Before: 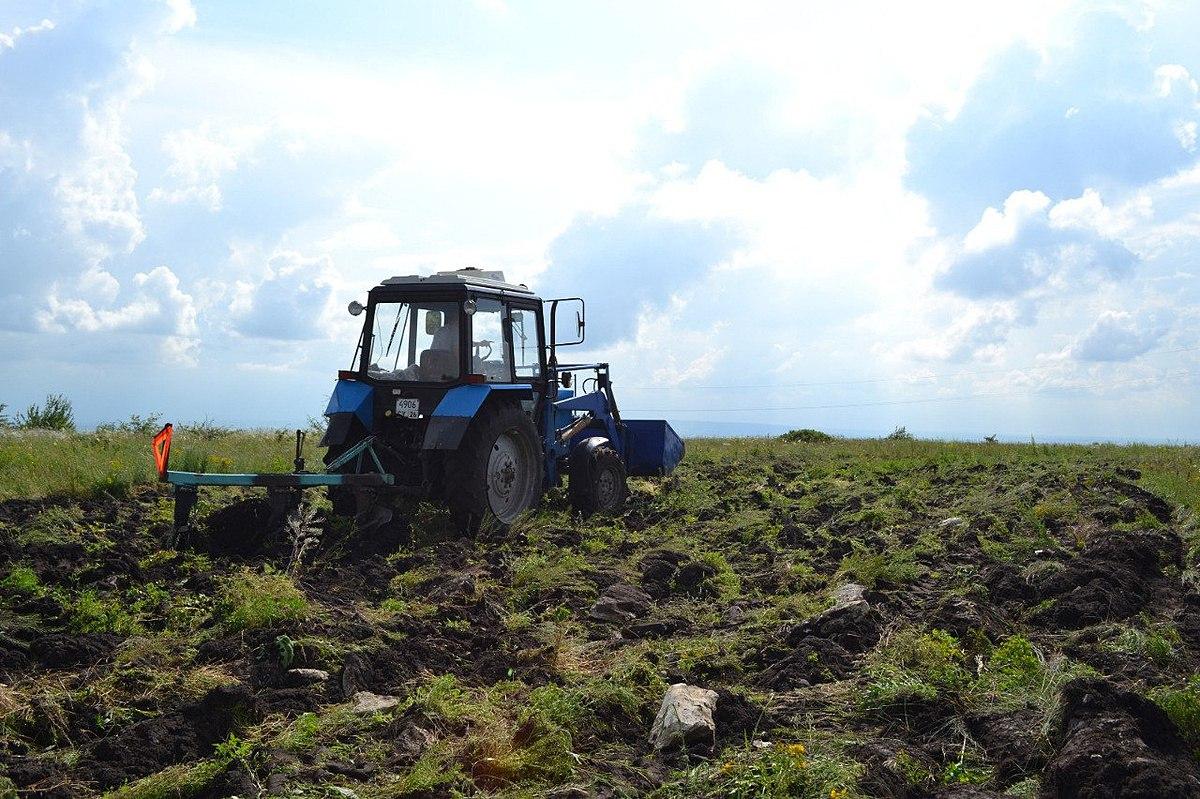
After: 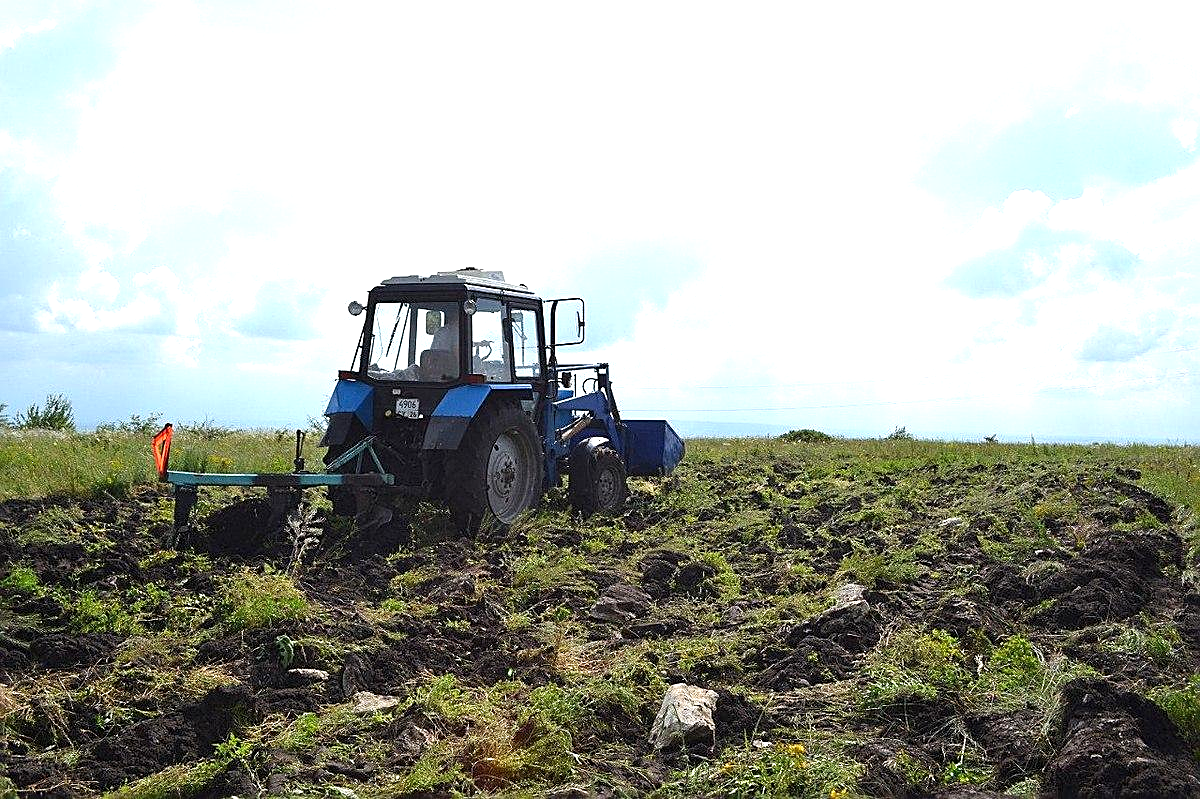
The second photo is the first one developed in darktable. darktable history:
sharpen: amount 0.498
exposure: exposure 0.61 EV, compensate highlight preservation false
